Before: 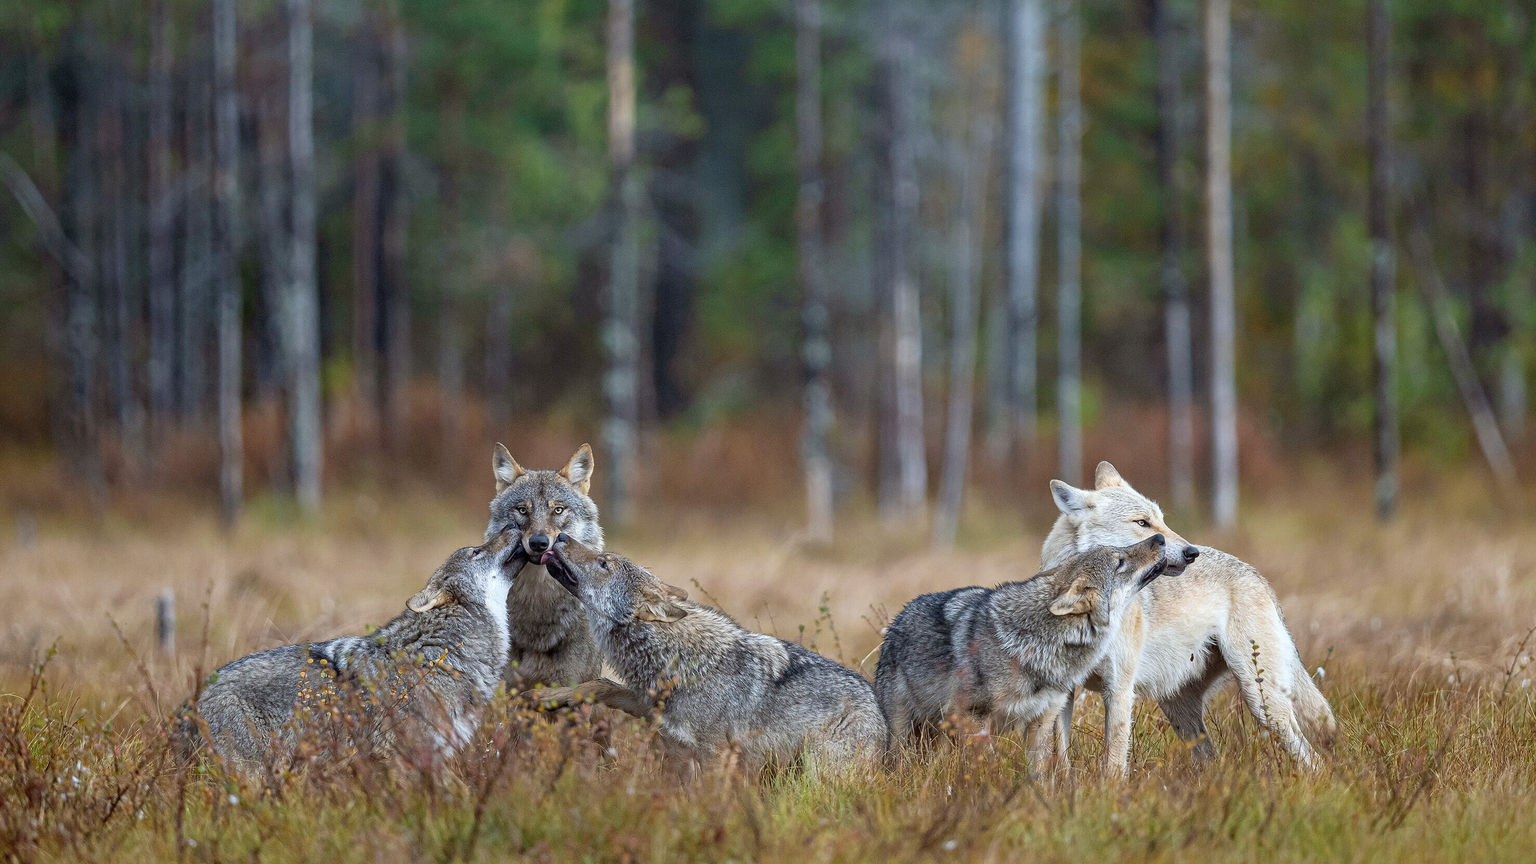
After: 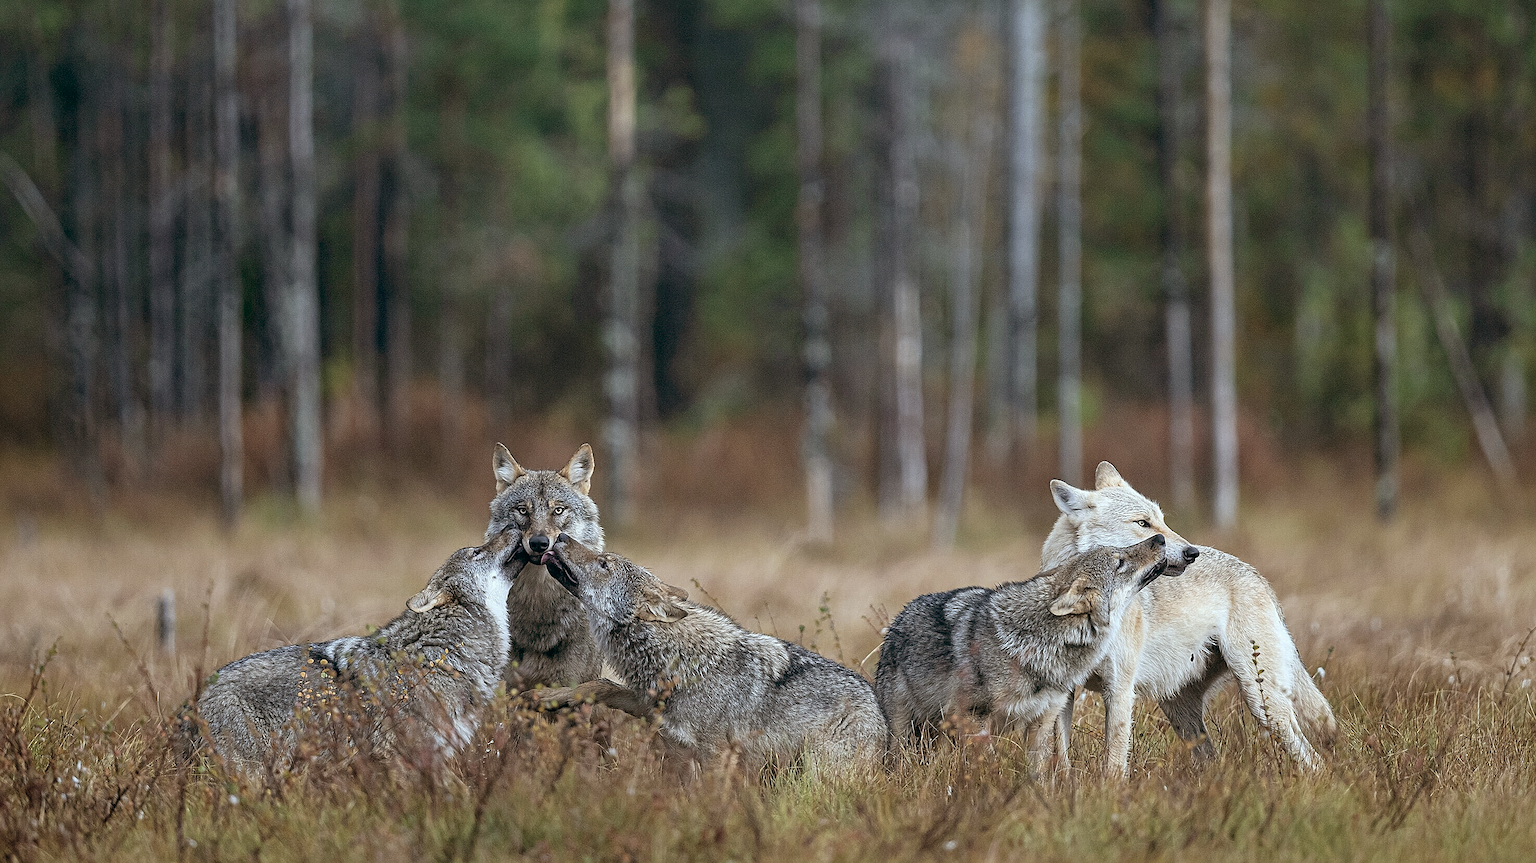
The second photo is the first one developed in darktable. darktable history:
sharpen: on, module defaults
color balance: lift [1, 0.994, 1.002, 1.006], gamma [0.957, 1.081, 1.016, 0.919], gain [0.97, 0.972, 1.01, 1.028], input saturation 91.06%, output saturation 79.8%
